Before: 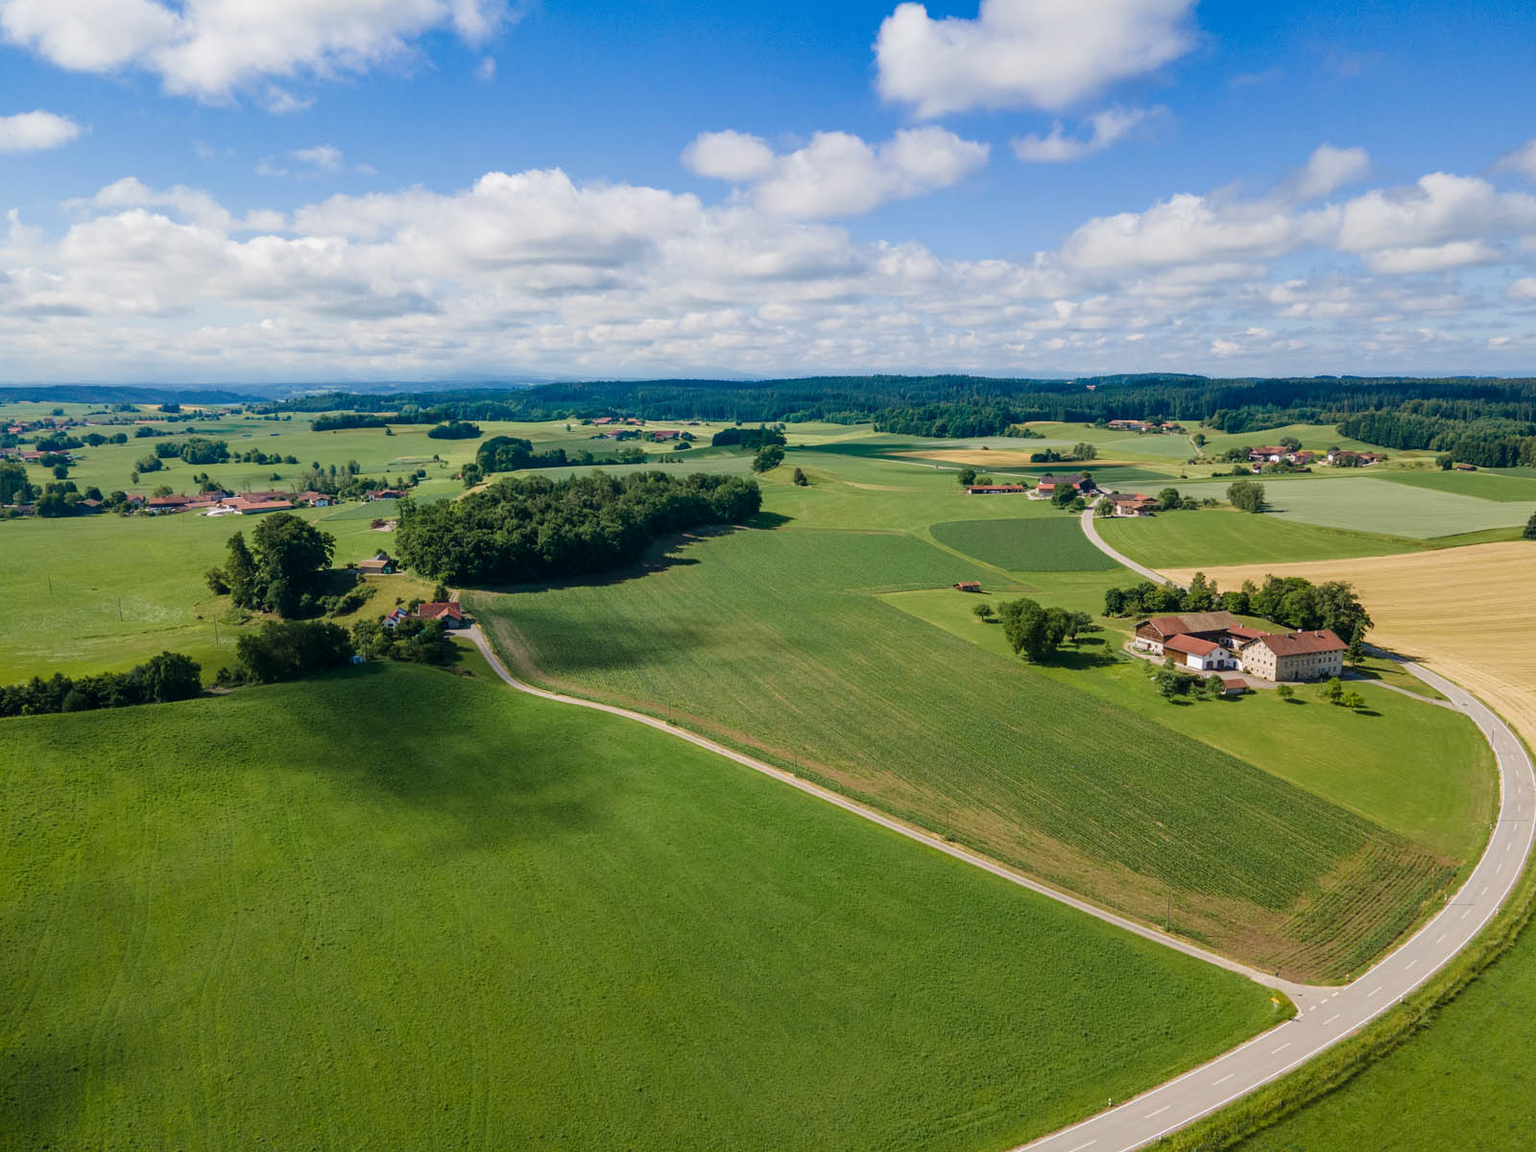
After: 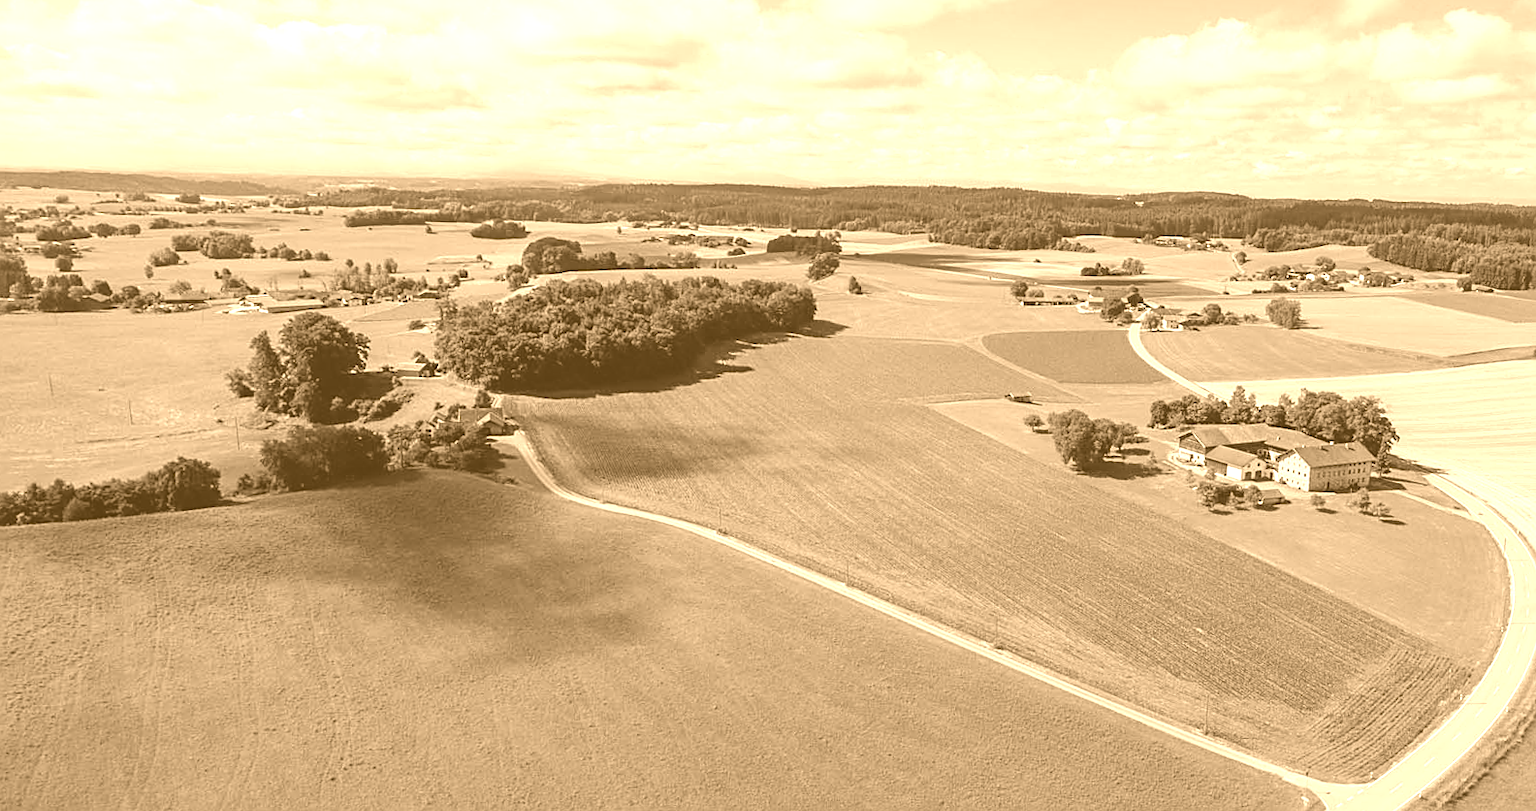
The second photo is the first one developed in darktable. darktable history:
colorize: hue 28.8°, source mix 100%
crop: top 13.819%, bottom 11.169%
rotate and perspective: rotation 0.679°, lens shift (horizontal) 0.136, crop left 0.009, crop right 0.991, crop top 0.078, crop bottom 0.95
haze removal: strength 0.02, distance 0.25, compatibility mode true, adaptive false
tone equalizer: on, module defaults
sharpen: on, module defaults
